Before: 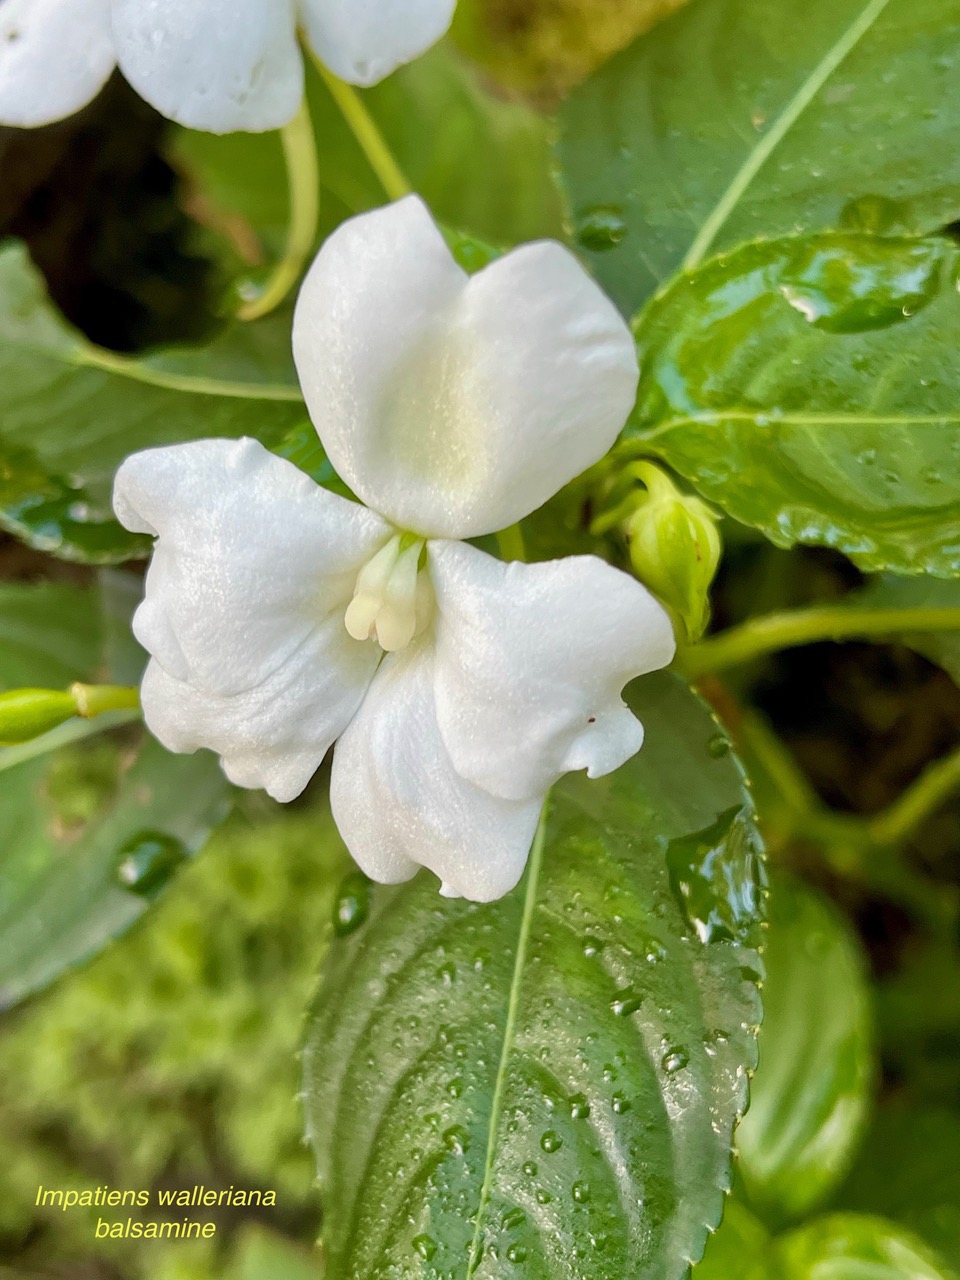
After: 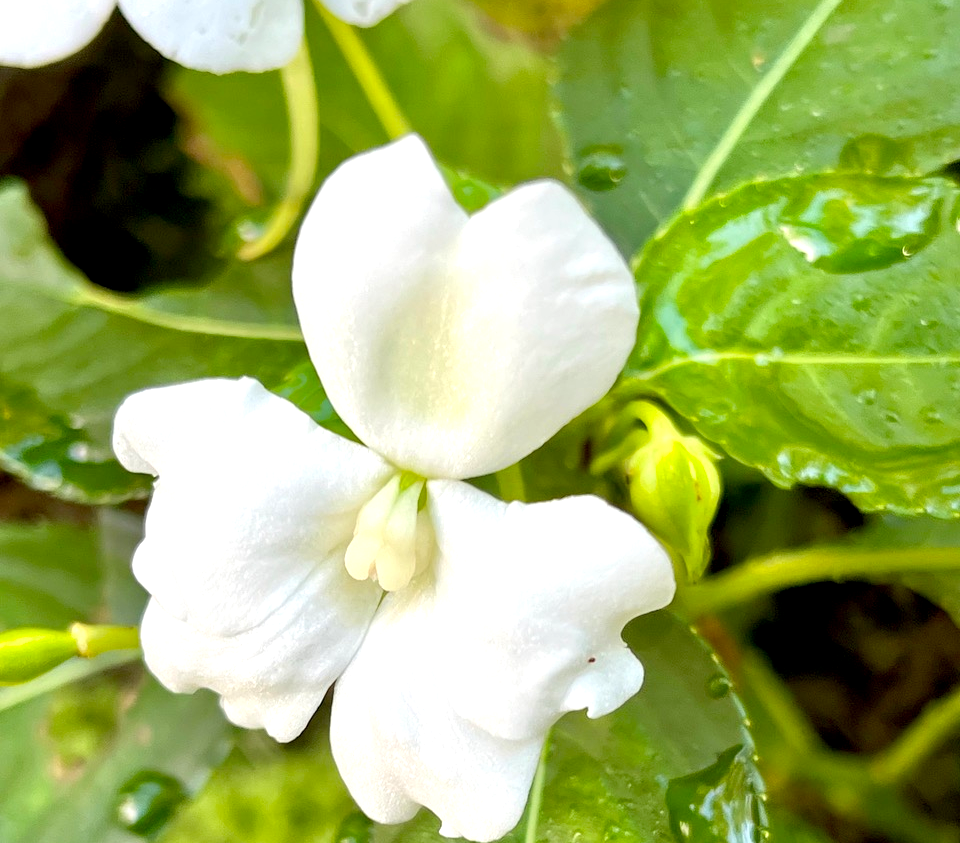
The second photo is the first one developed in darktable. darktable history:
crop and rotate: top 4.765%, bottom 29.343%
exposure: black level correction 0, exposure 0.693 EV, compensate highlight preservation false
